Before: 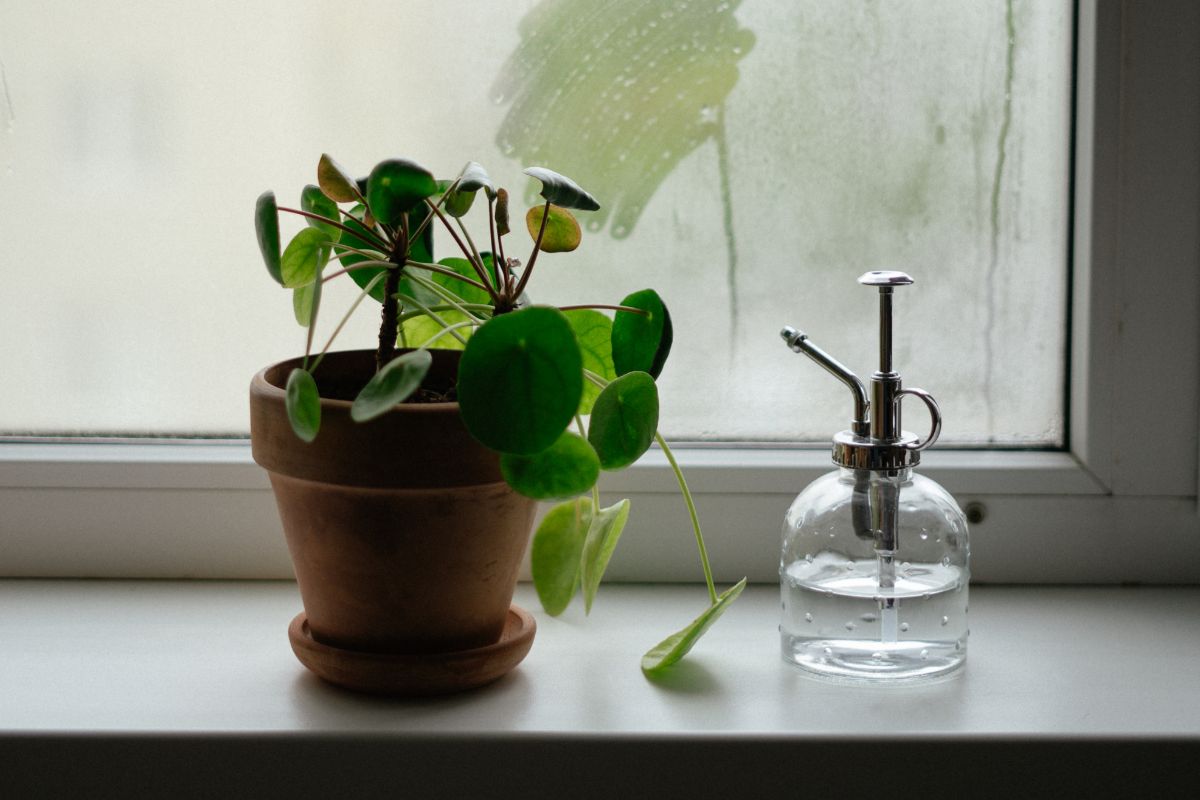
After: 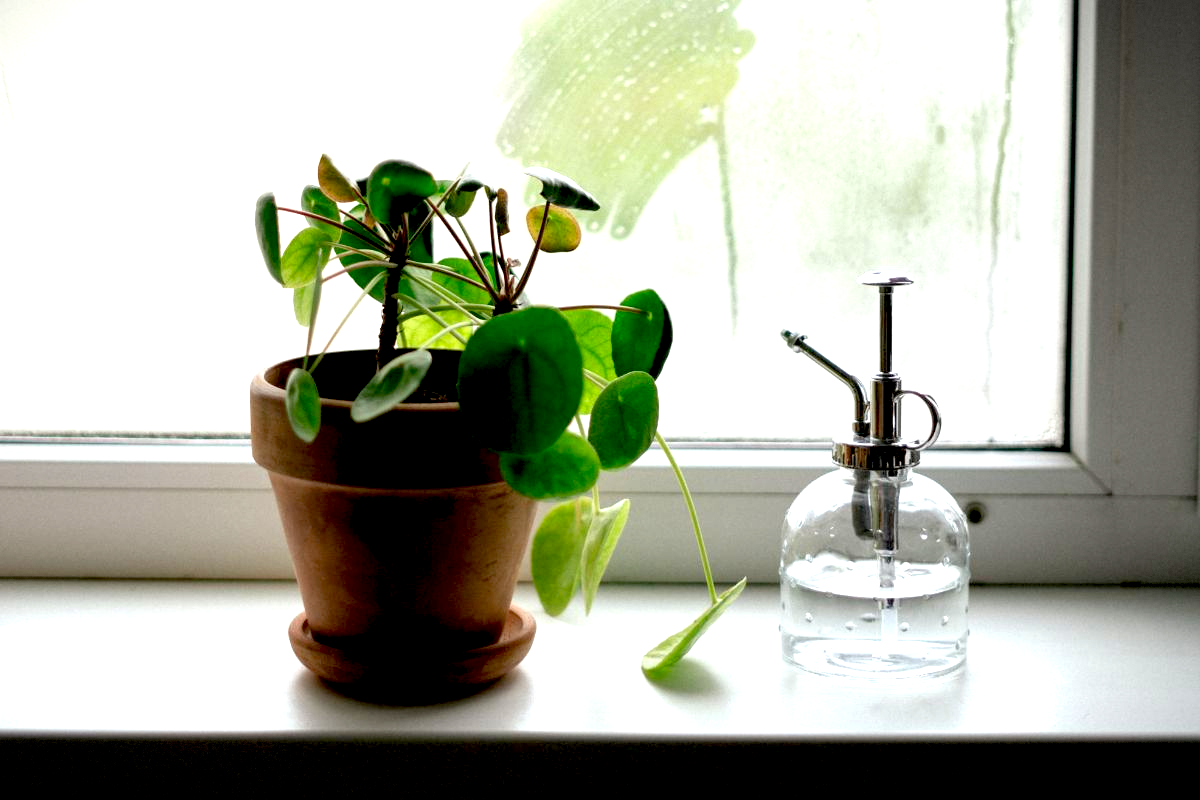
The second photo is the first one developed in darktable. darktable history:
exposure: black level correction 0.011, exposure 1.088 EV, compensate exposure bias true, compensate highlight preservation false
vignetting: fall-off start 100%, brightness -0.406, saturation -0.3, width/height ratio 1.324, dithering 8-bit output, unbound false
